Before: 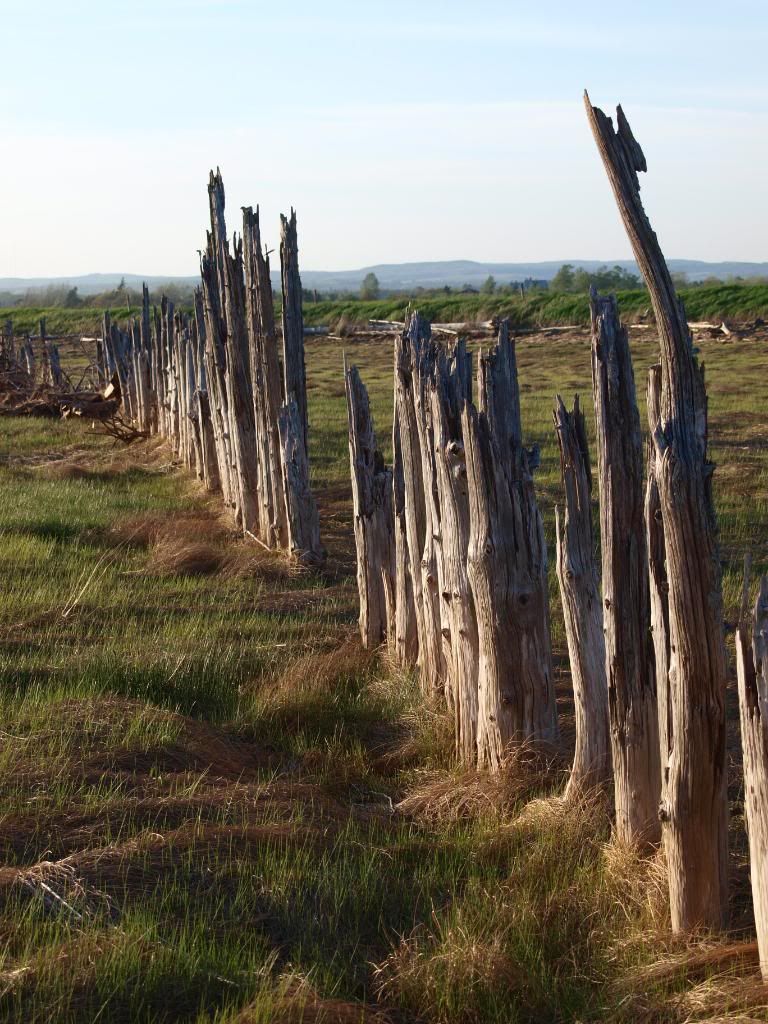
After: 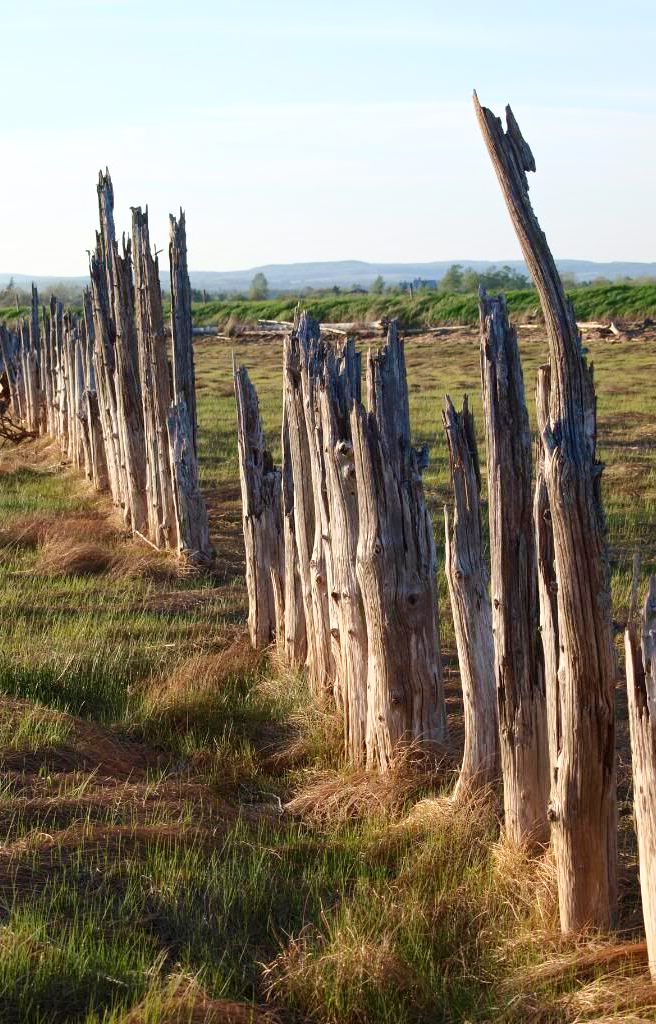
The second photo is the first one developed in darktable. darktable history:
tone curve: curves: ch0 [(0, 0) (0.003, 0.004) (0.011, 0.015) (0.025, 0.033) (0.044, 0.058) (0.069, 0.091) (0.1, 0.131) (0.136, 0.178) (0.177, 0.232) (0.224, 0.294) (0.277, 0.362) (0.335, 0.434) (0.399, 0.512) (0.468, 0.582) (0.543, 0.646) (0.623, 0.713) (0.709, 0.783) (0.801, 0.876) (0.898, 0.938) (1, 1)], color space Lab, linked channels, preserve colors none
local contrast: highlights 103%, shadows 98%, detail 120%, midtone range 0.2
crop and rotate: left 14.534%
